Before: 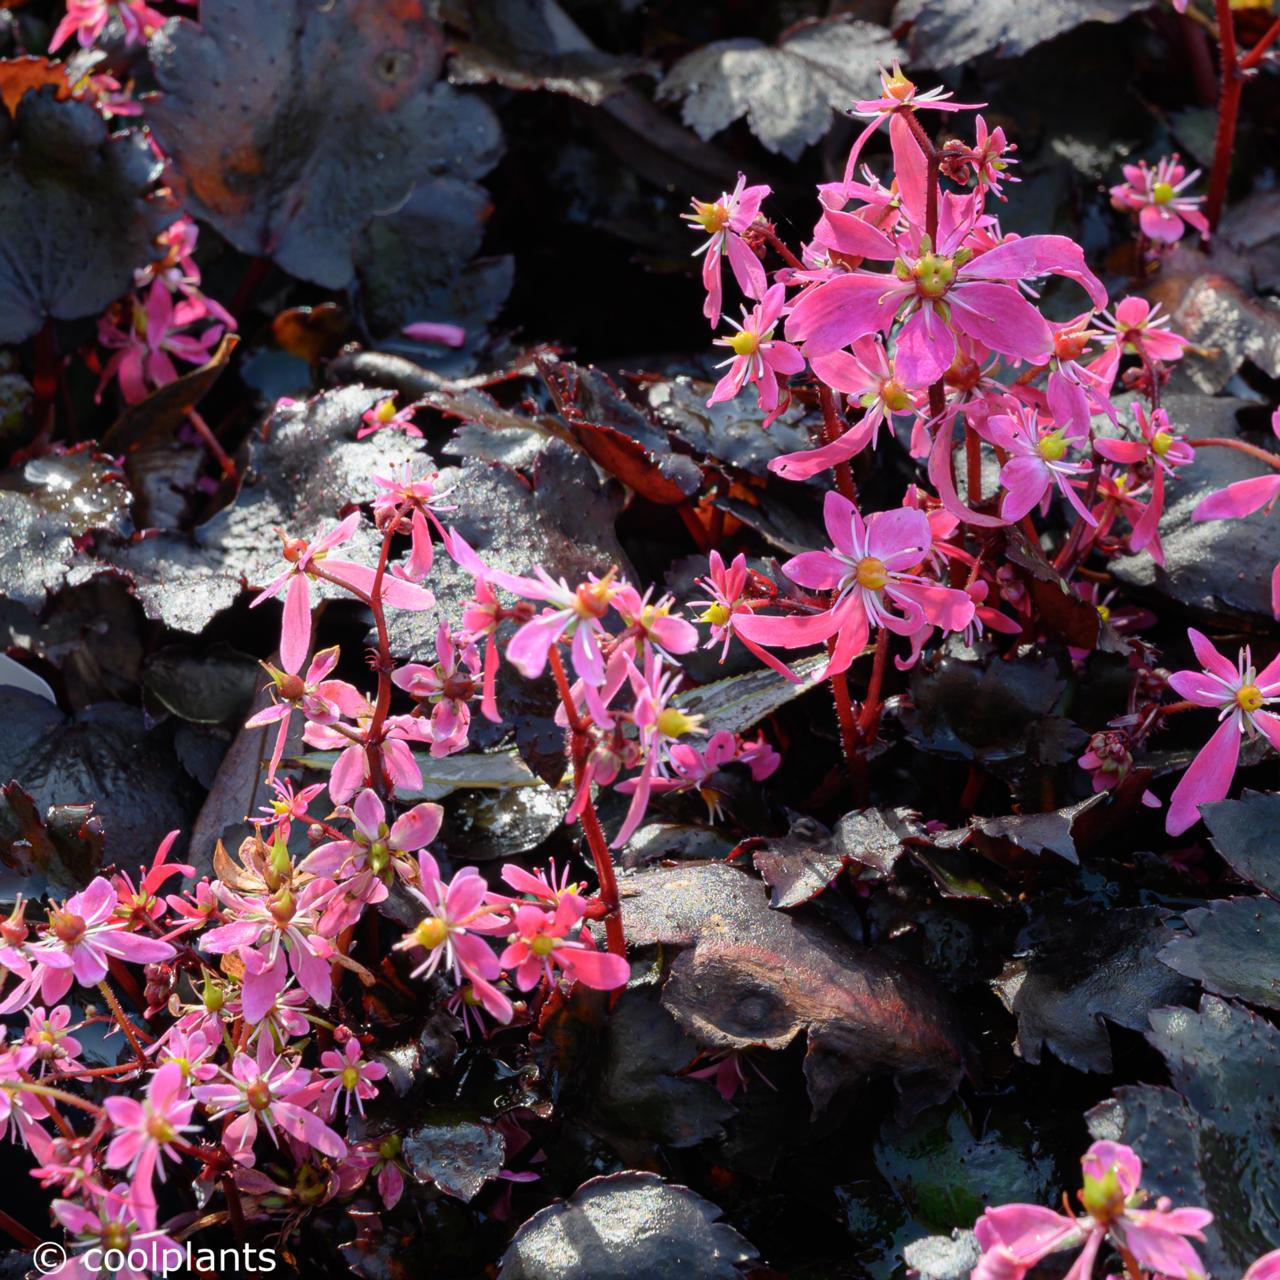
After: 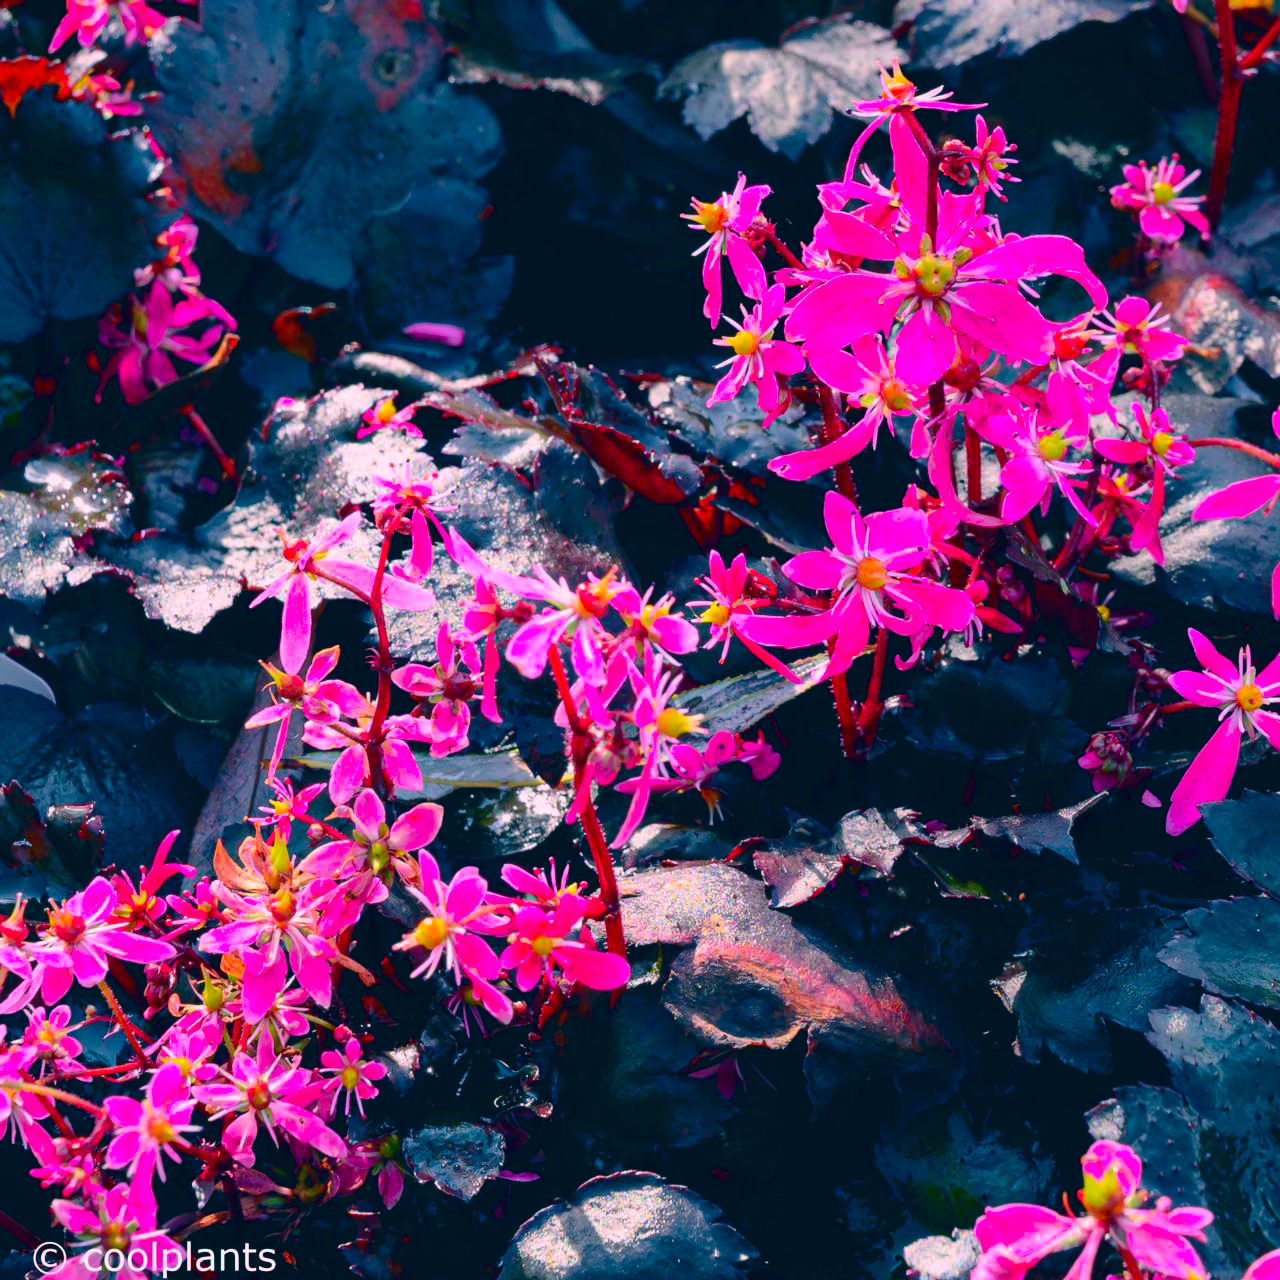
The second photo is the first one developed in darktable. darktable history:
tone curve: curves: ch0 [(0, 0.003) (0.056, 0.041) (0.211, 0.187) (0.482, 0.519) (0.836, 0.864) (0.997, 0.984)]; ch1 [(0, 0) (0.276, 0.206) (0.393, 0.364) (0.482, 0.471) (0.506, 0.5) (0.523, 0.523) (0.572, 0.604) (0.635, 0.665) (0.695, 0.759) (1, 1)]; ch2 [(0, 0) (0.438, 0.456) (0.473, 0.47) (0.503, 0.503) (0.536, 0.527) (0.562, 0.584) (0.612, 0.61) (0.679, 0.72) (1, 1)], color space Lab, independent channels, preserve colors none
color correction: highlights a* 16.45, highlights b* 0.339, shadows a* -14.81, shadows b* -14.47, saturation 1.46
